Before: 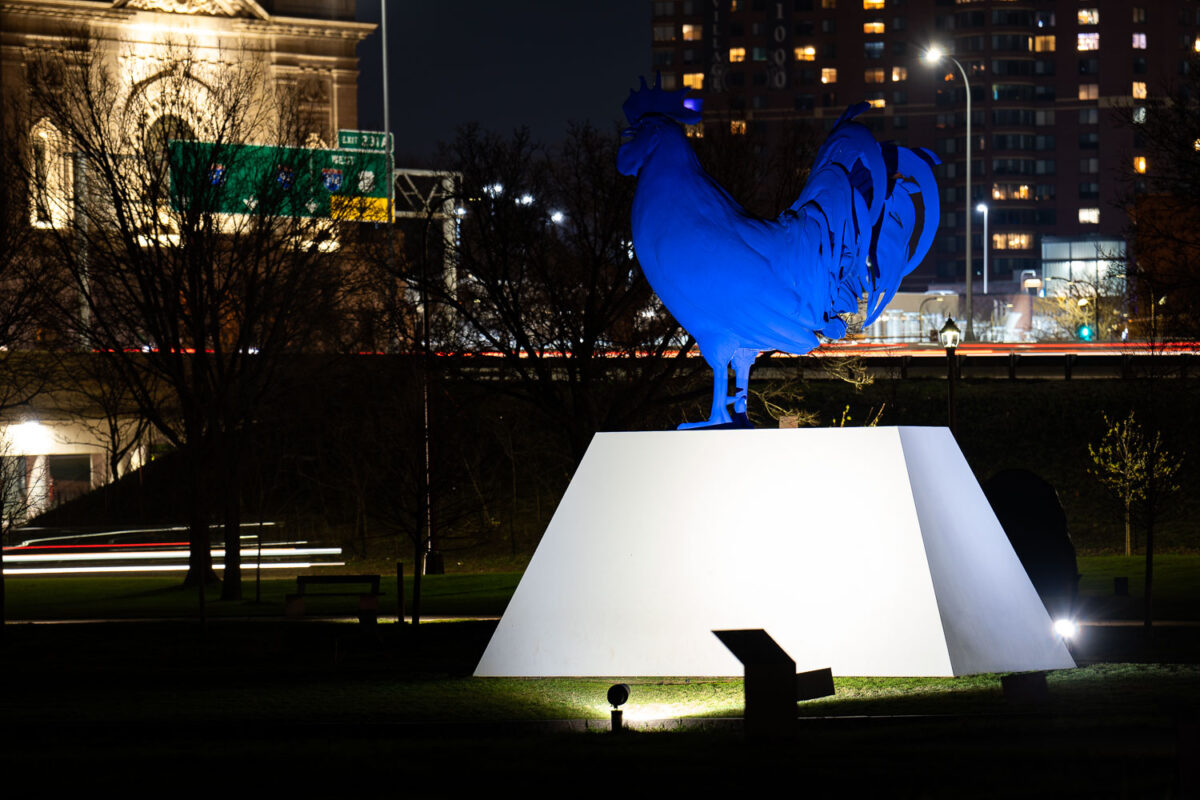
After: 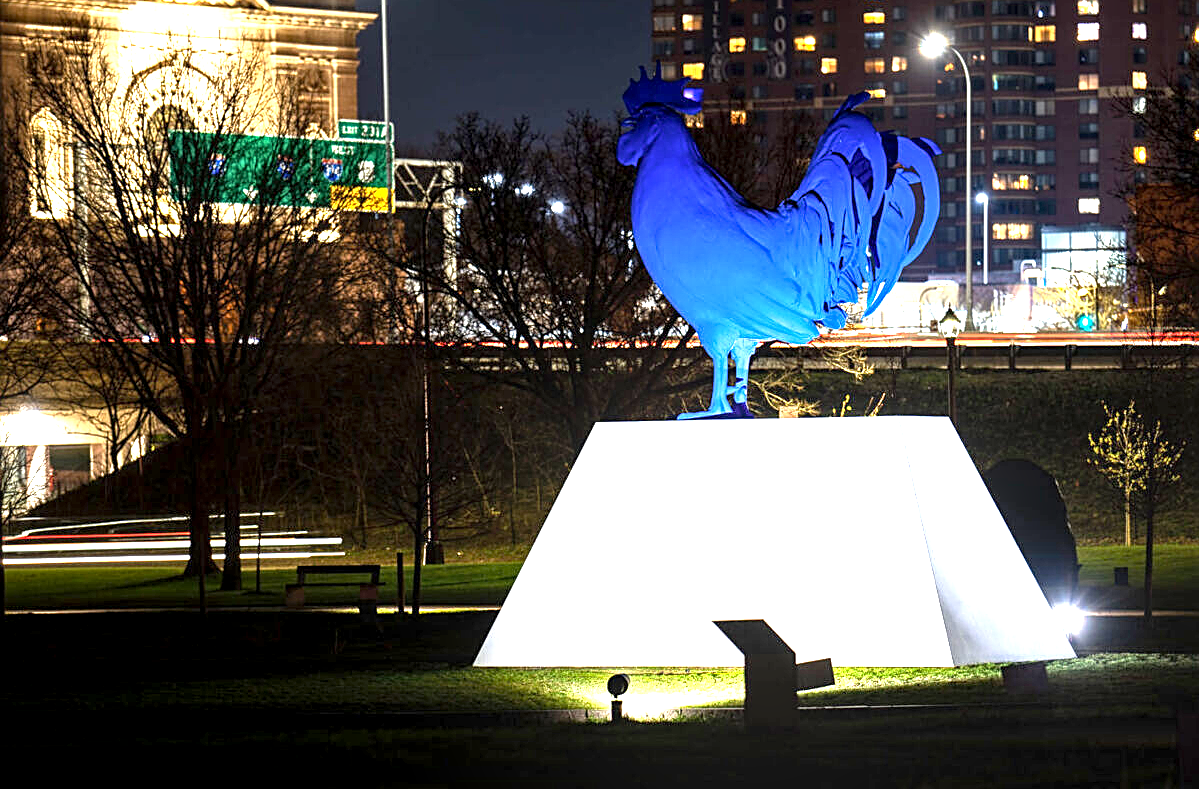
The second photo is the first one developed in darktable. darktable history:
local contrast: on, module defaults
crop: top 1.344%, right 0.009%
exposure: black level correction 0.001, exposure 1.999 EV, compensate exposure bias true, compensate highlight preservation false
sharpen: on, module defaults
